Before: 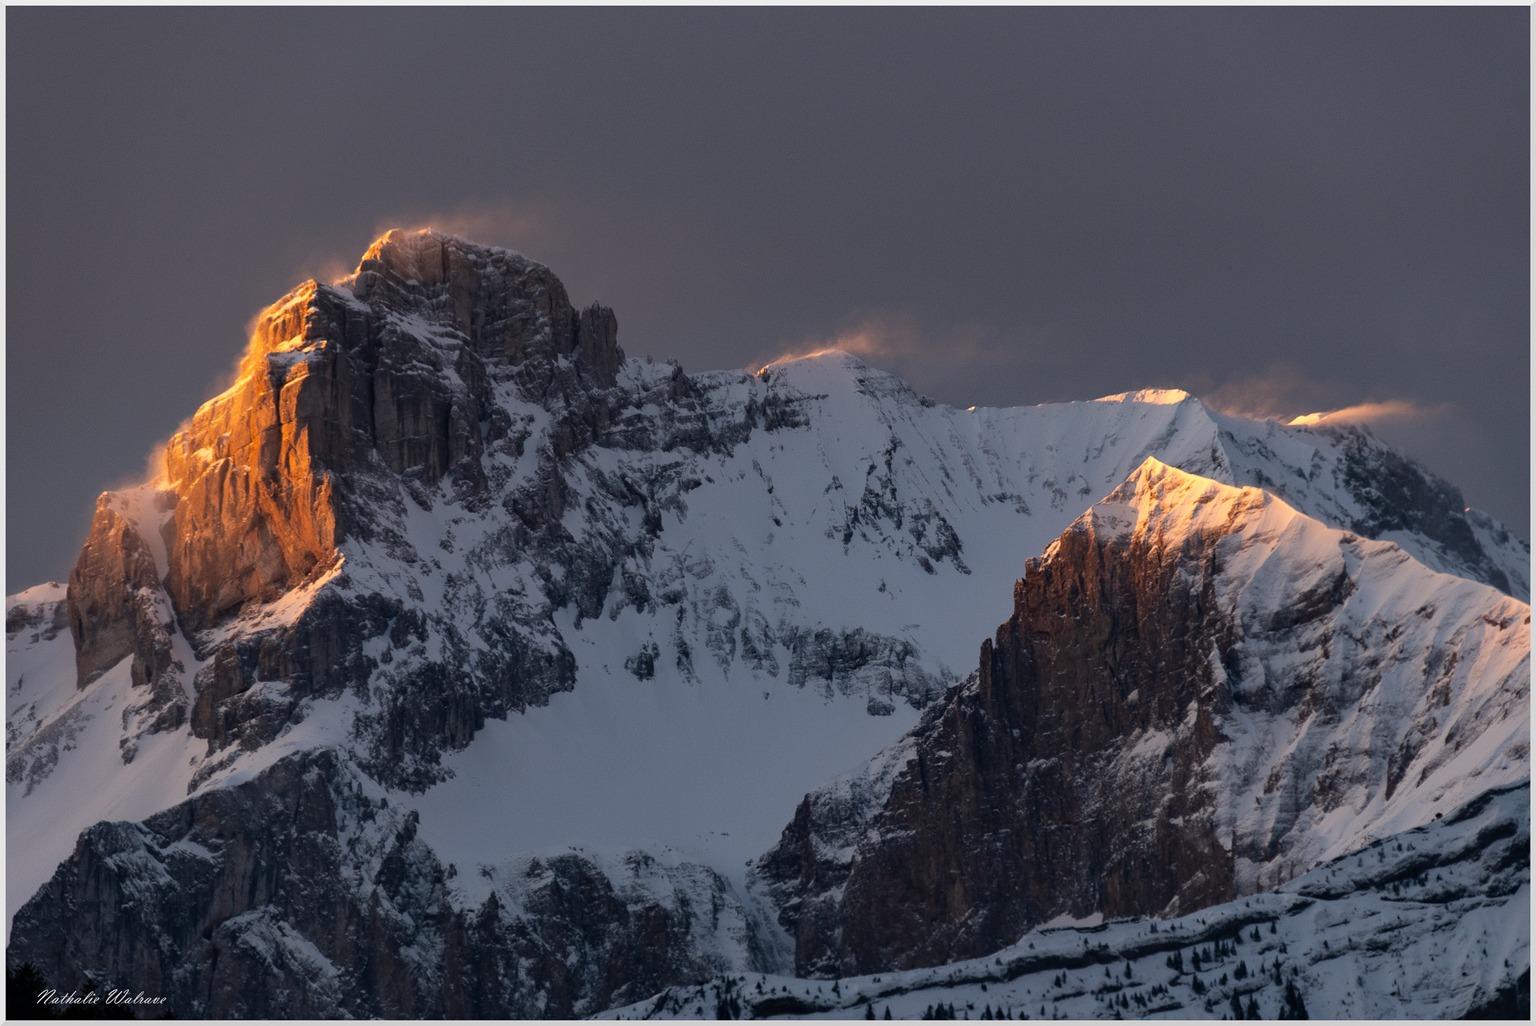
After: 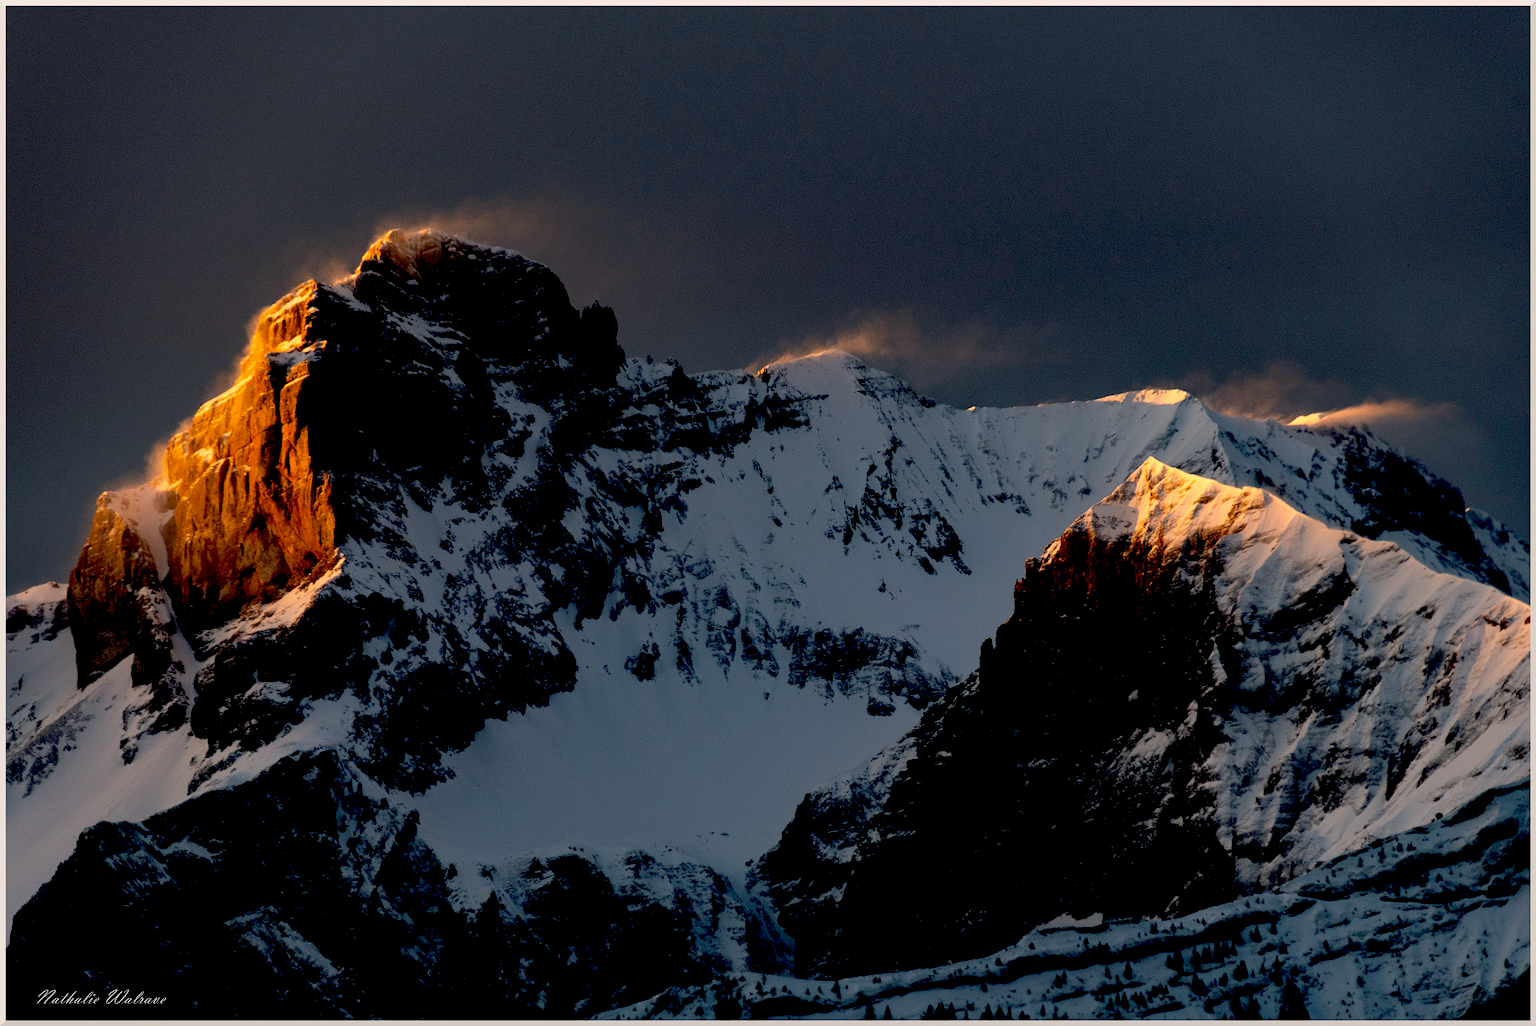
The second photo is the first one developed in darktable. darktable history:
exposure: black level correction 0.058, compensate highlight preservation false
color correction: highlights a* 4.57, highlights b* 4.95, shadows a* -7.19, shadows b* 4.87
